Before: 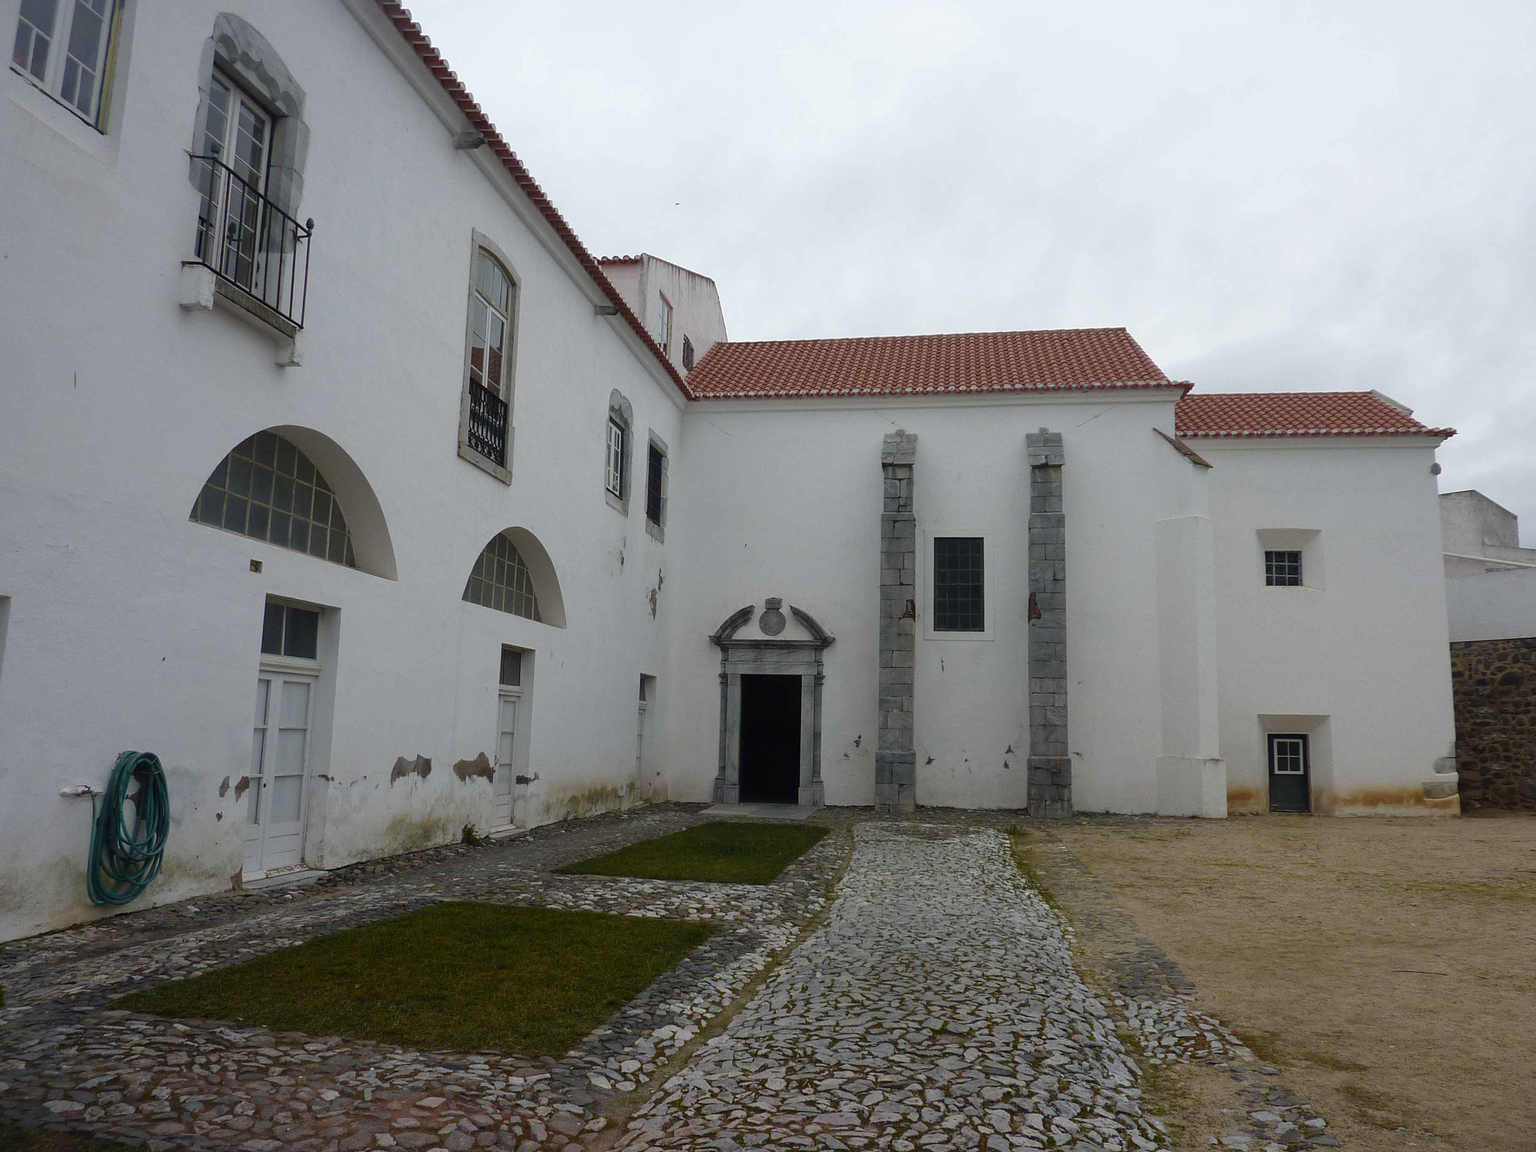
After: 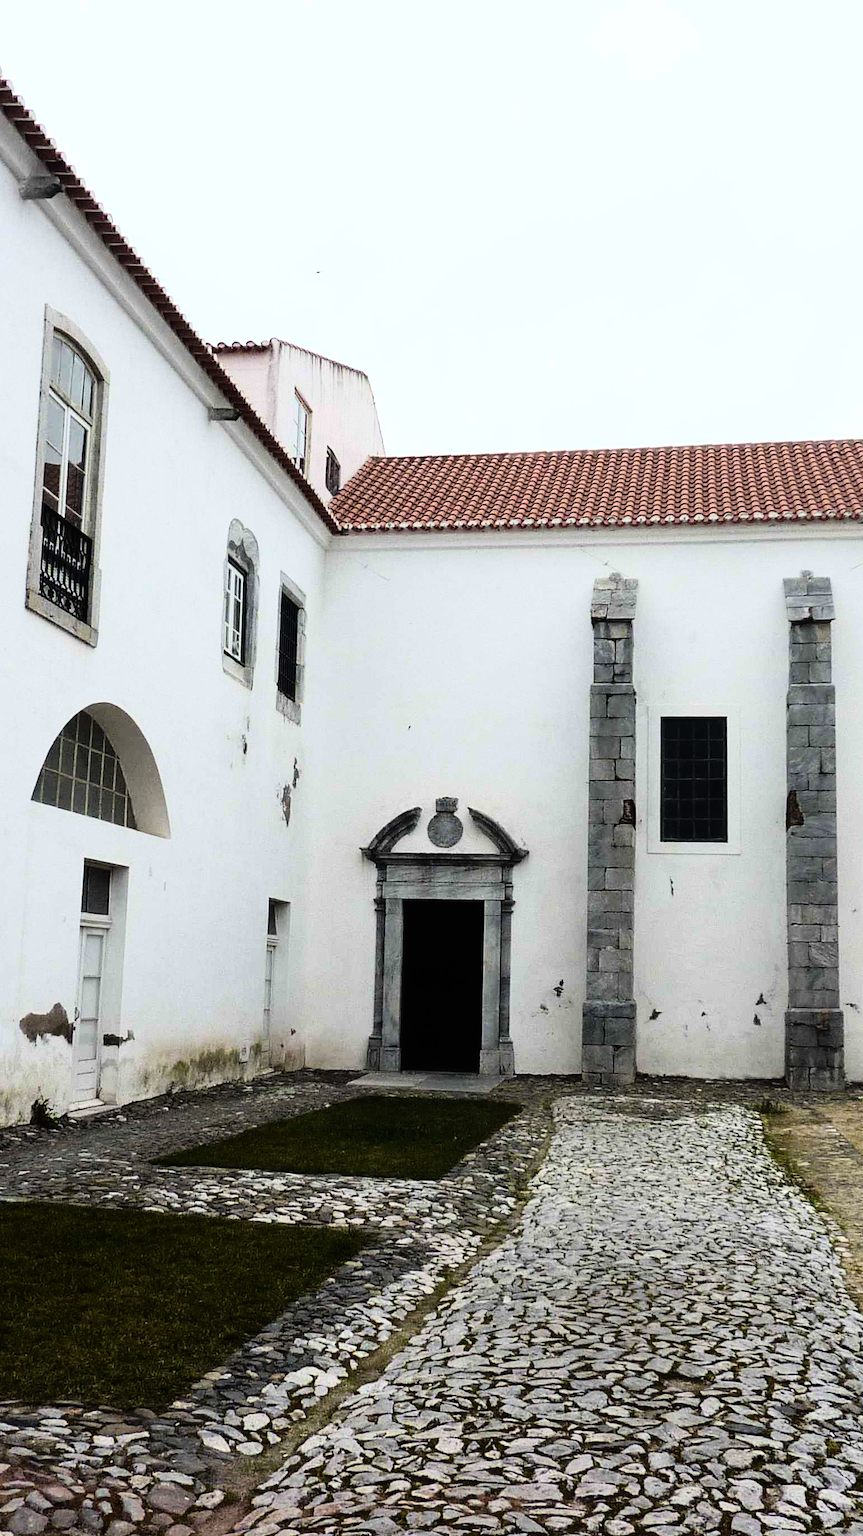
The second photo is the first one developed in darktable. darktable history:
tone equalizer: on, module defaults
rgb curve: curves: ch0 [(0, 0) (0.21, 0.15) (0.24, 0.21) (0.5, 0.75) (0.75, 0.96) (0.89, 0.99) (1, 1)]; ch1 [(0, 0.02) (0.21, 0.13) (0.25, 0.2) (0.5, 0.67) (0.75, 0.9) (0.89, 0.97) (1, 1)]; ch2 [(0, 0.02) (0.21, 0.13) (0.25, 0.2) (0.5, 0.67) (0.75, 0.9) (0.89, 0.97) (1, 1)], compensate middle gray true
crop: left 28.583%, right 29.231%
